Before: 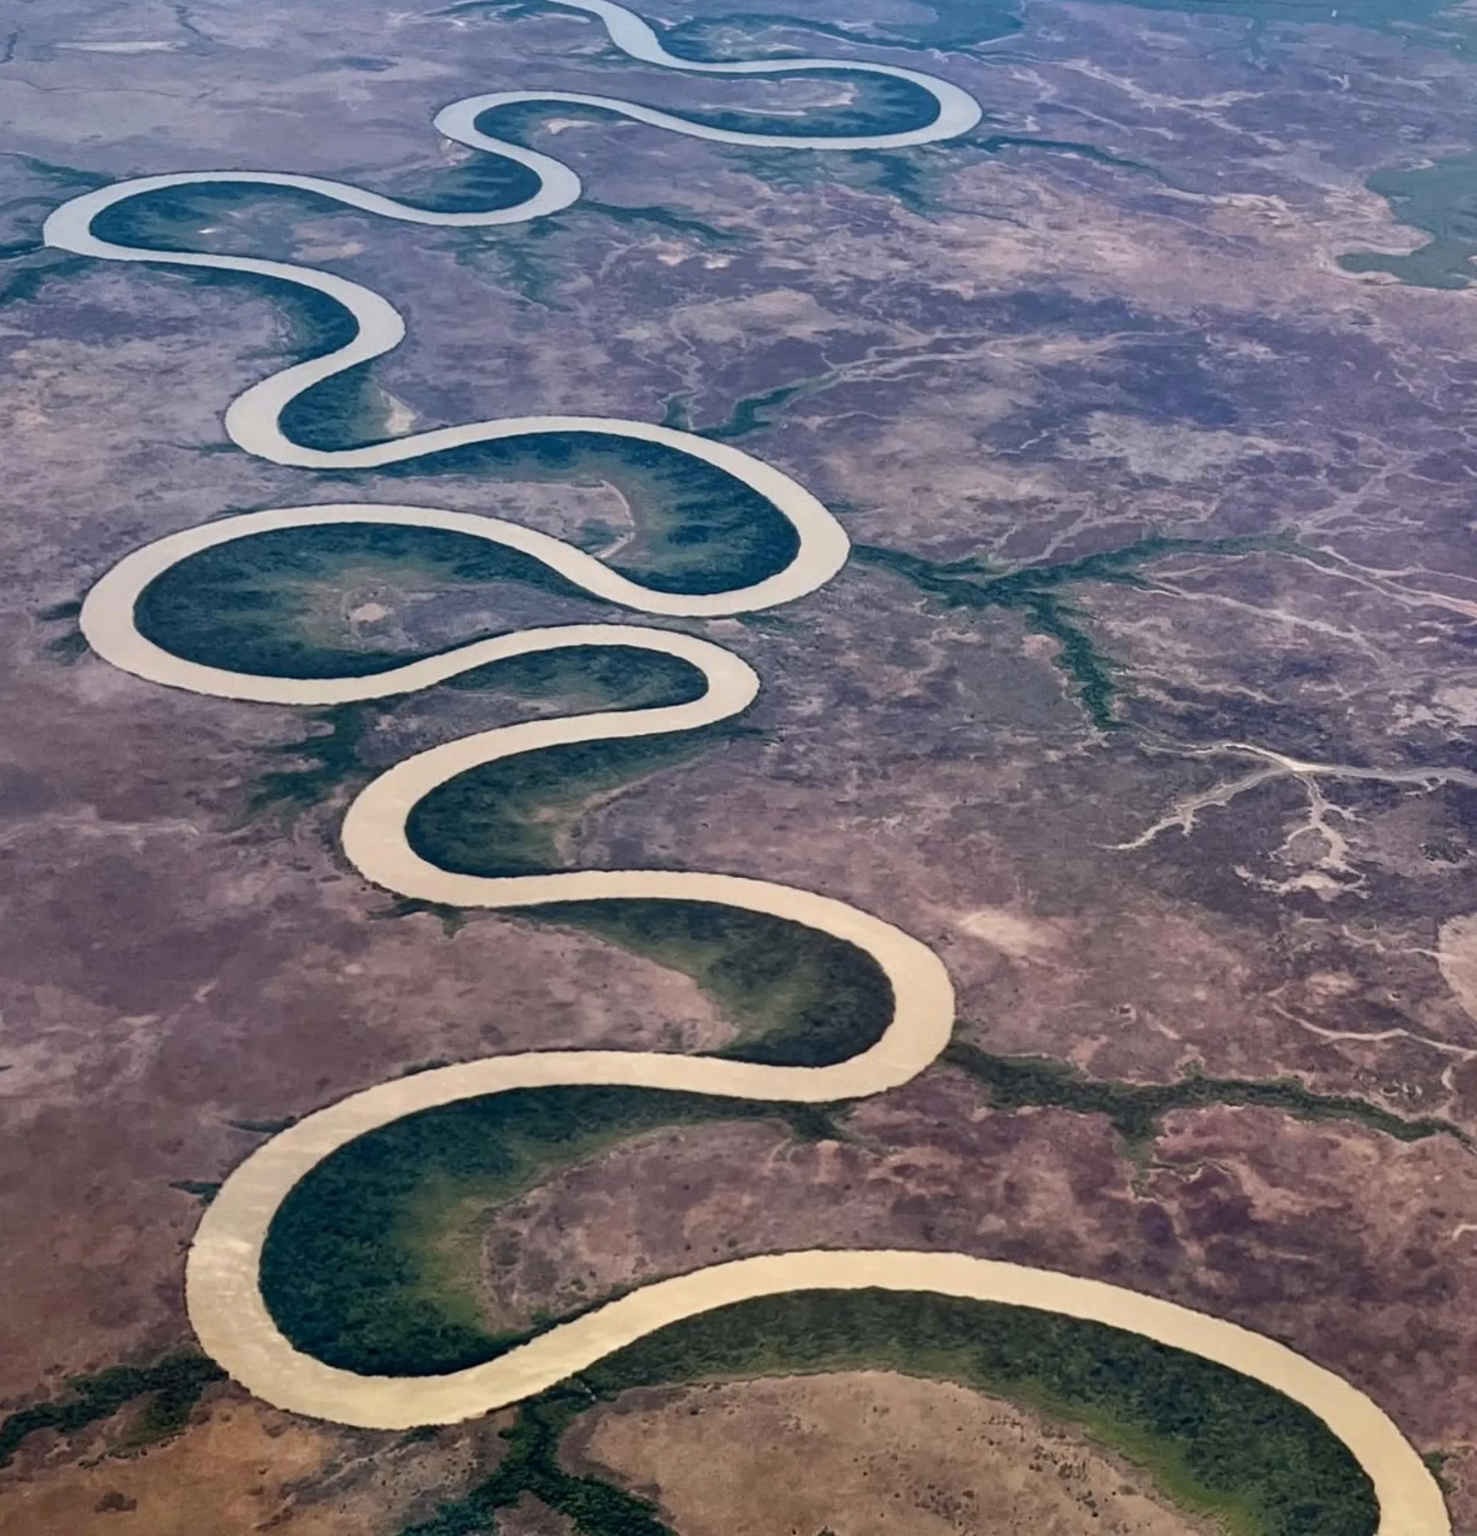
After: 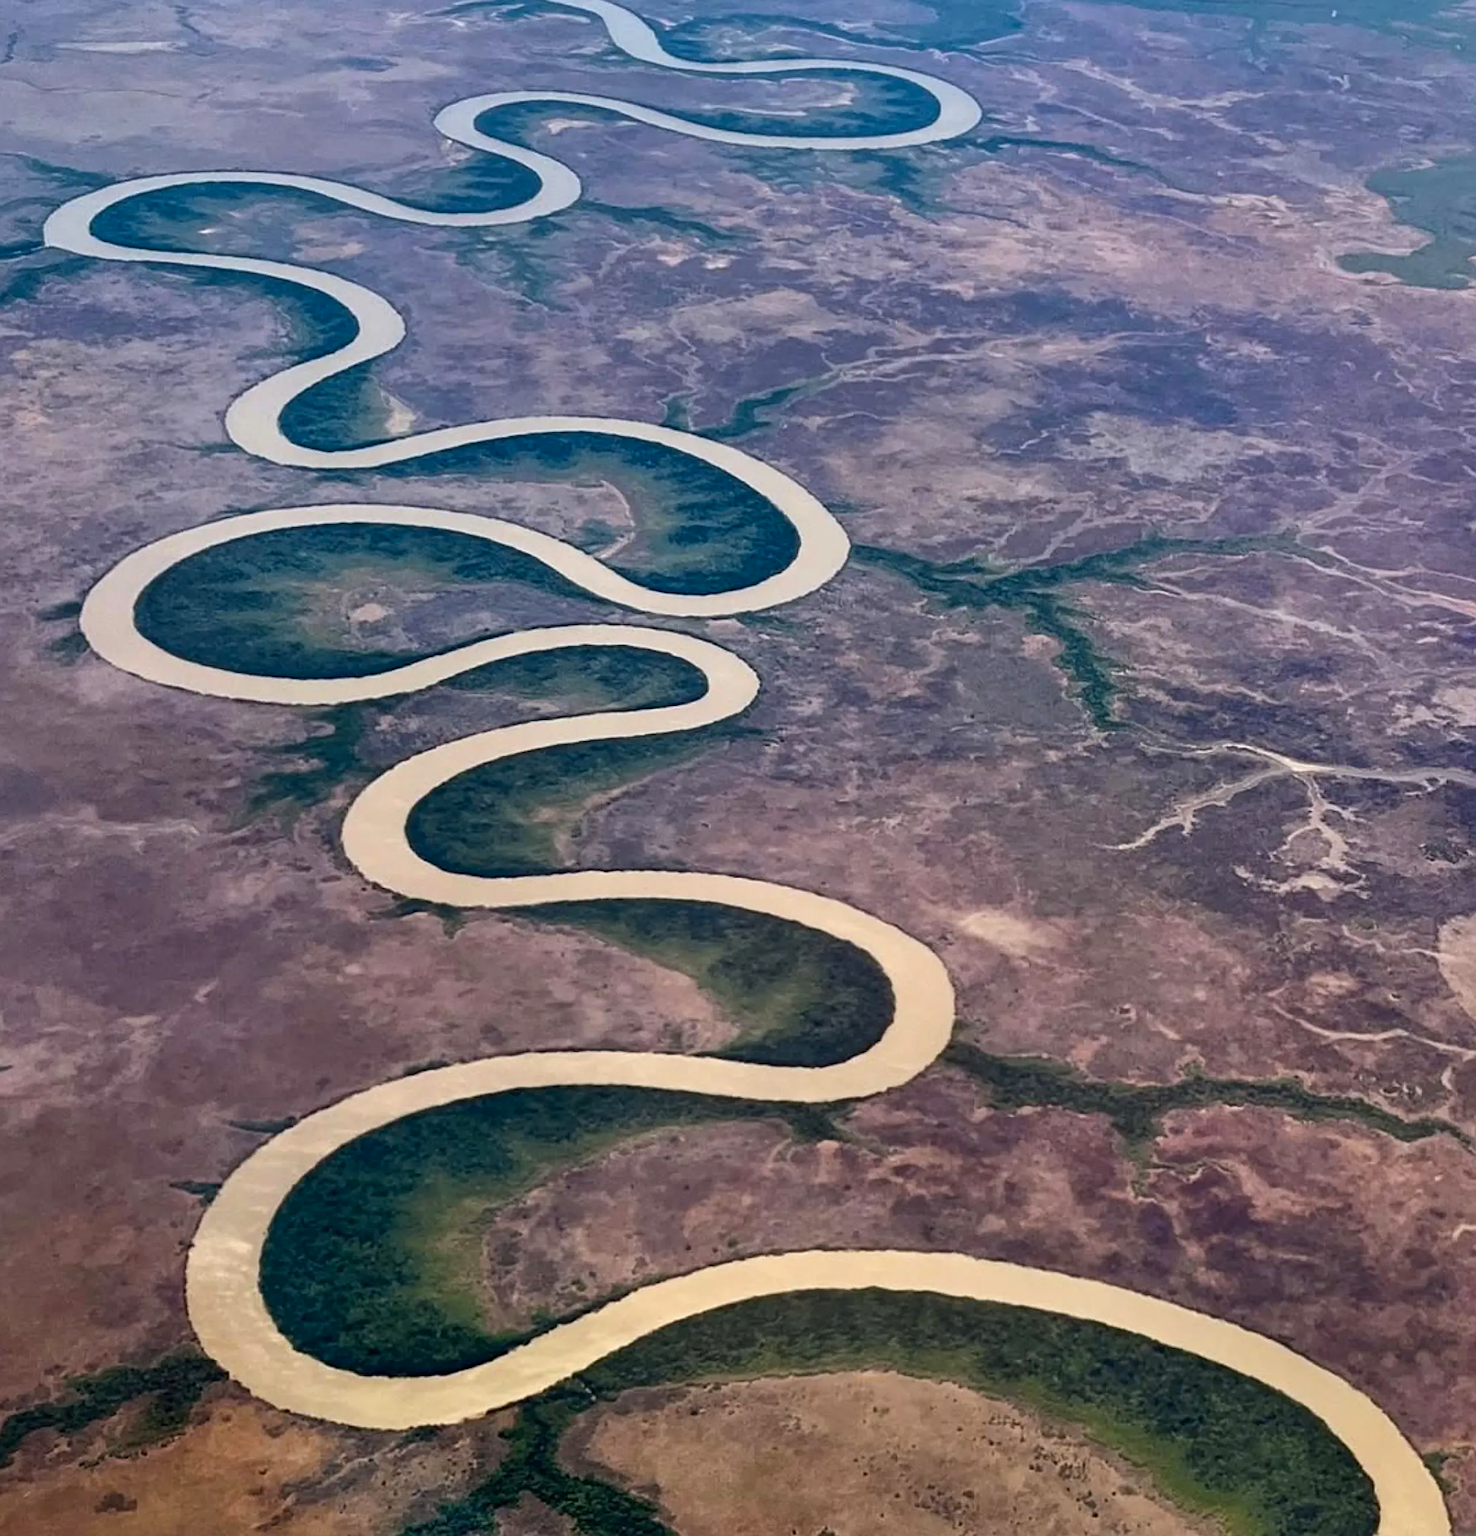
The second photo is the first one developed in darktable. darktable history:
sharpen: on, module defaults
contrast brightness saturation: contrast 0.04, saturation 0.16
